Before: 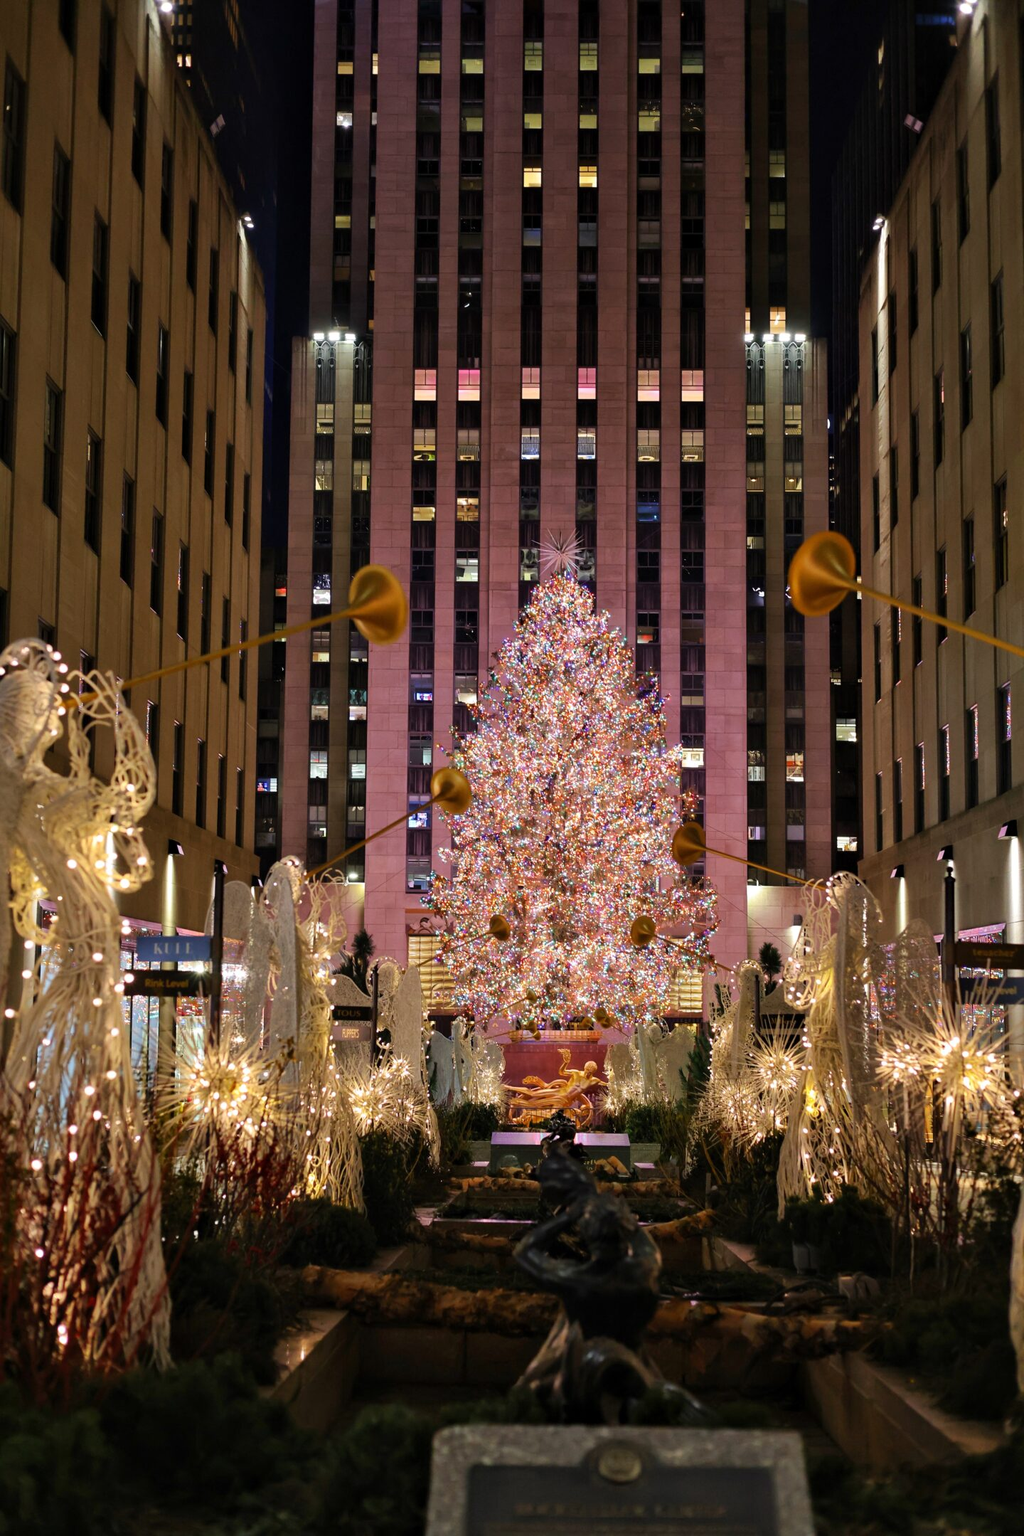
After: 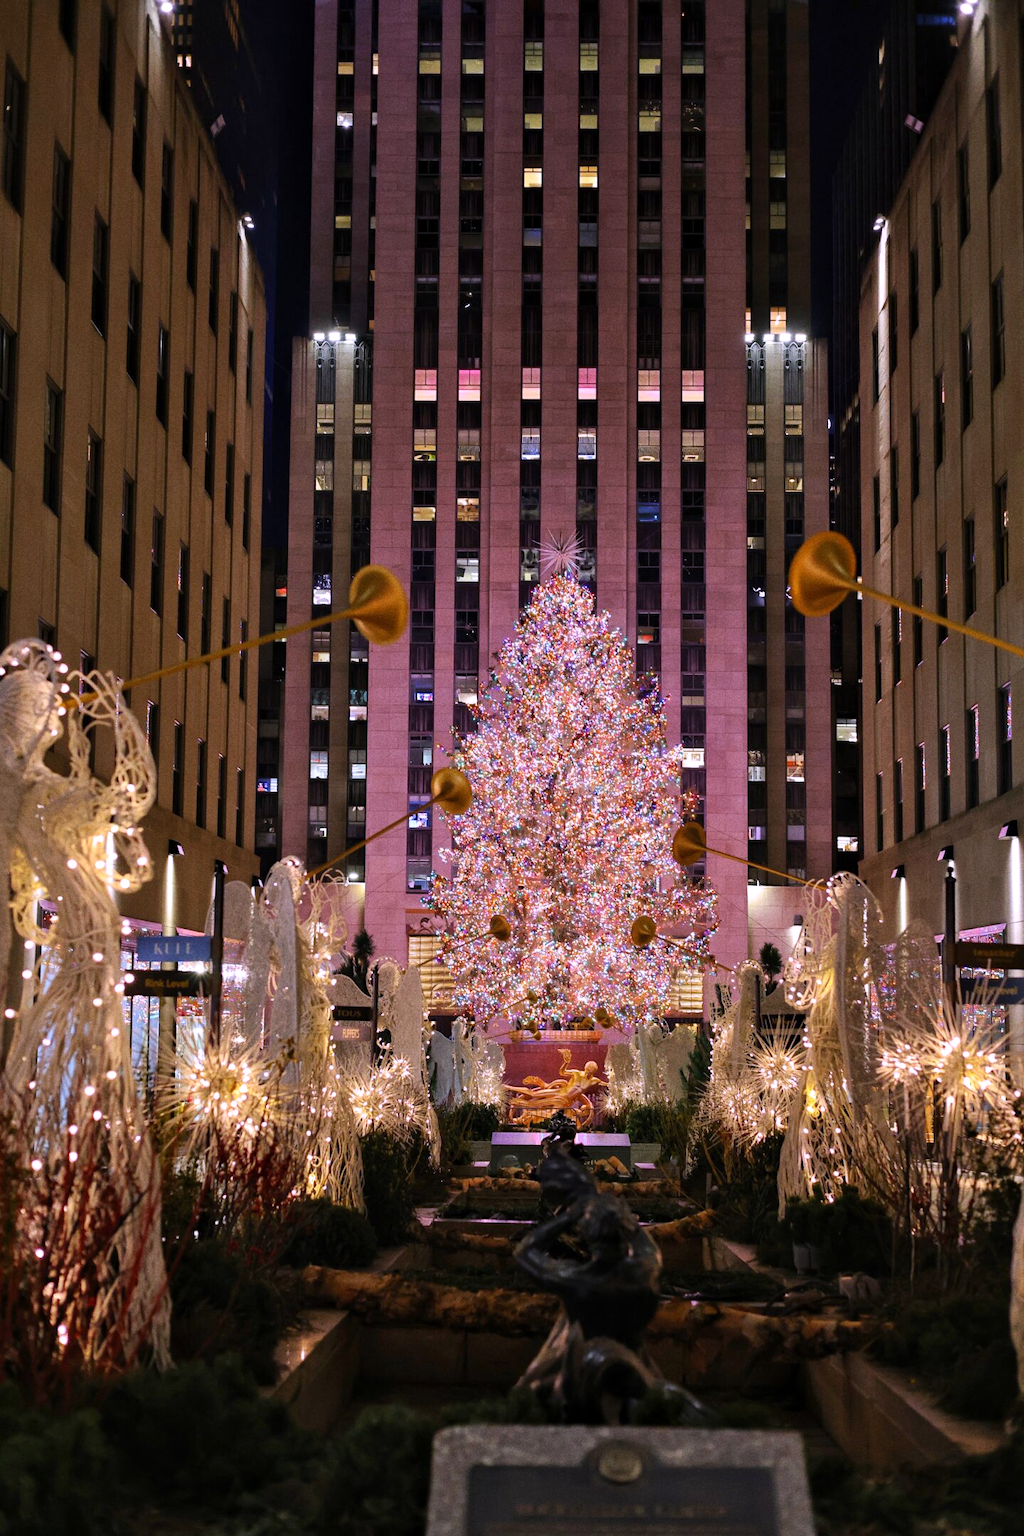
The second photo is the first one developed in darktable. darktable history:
grain: on, module defaults
white balance: red 1.042, blue 1.17
